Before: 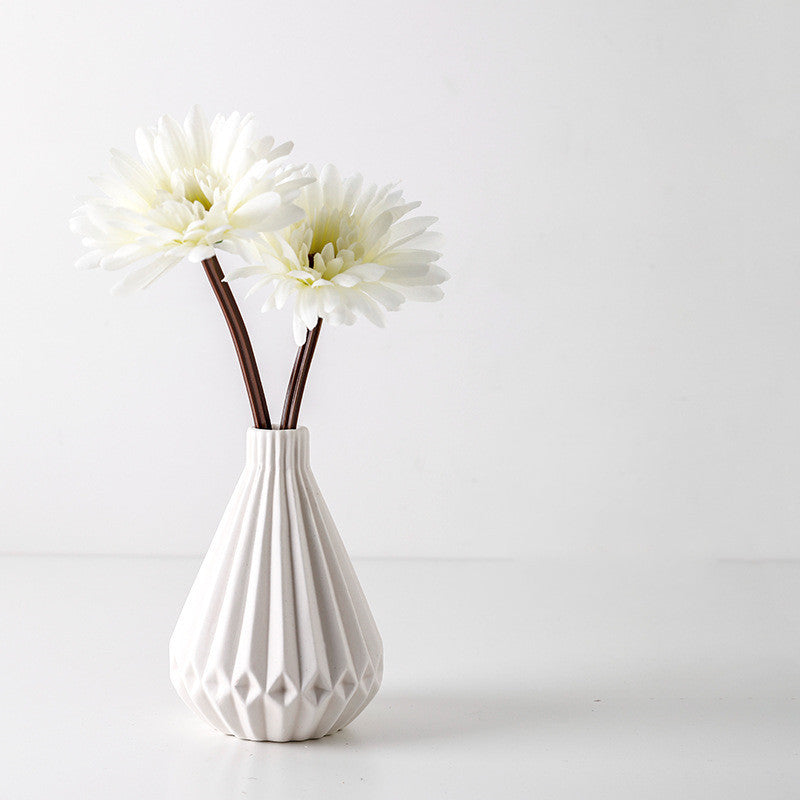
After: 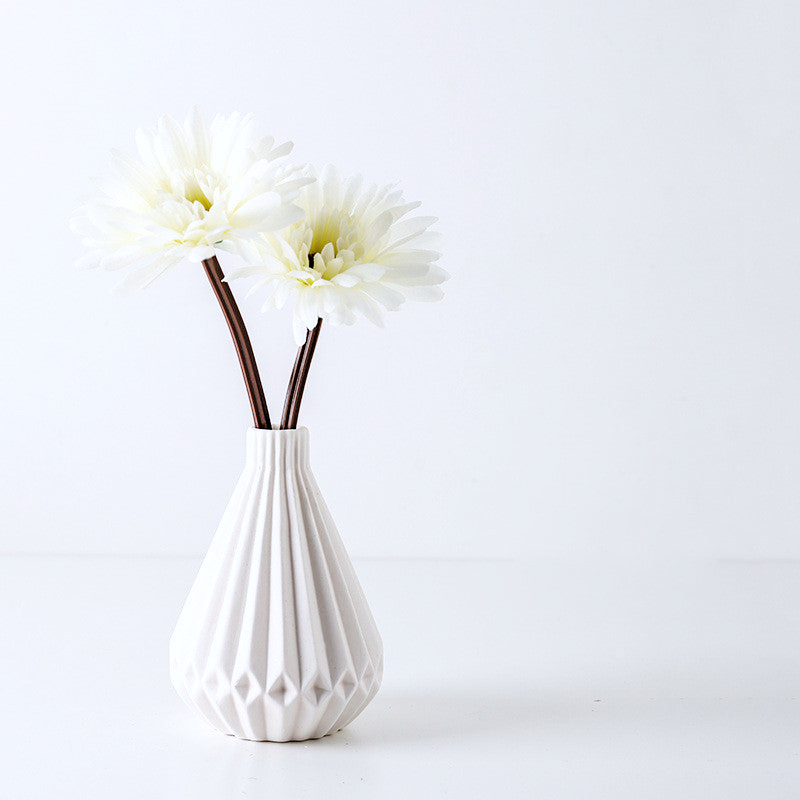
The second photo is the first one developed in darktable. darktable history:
filmic rgb: black relative exposure -7.65 EV, white relative exposure 4.56 EV, hardness 3.61
levels: mode automatic, black 0.023%, white 99.97%, levels [0.062, 0.494, 0.925]
white balance: red 0.98, blue 1.034
